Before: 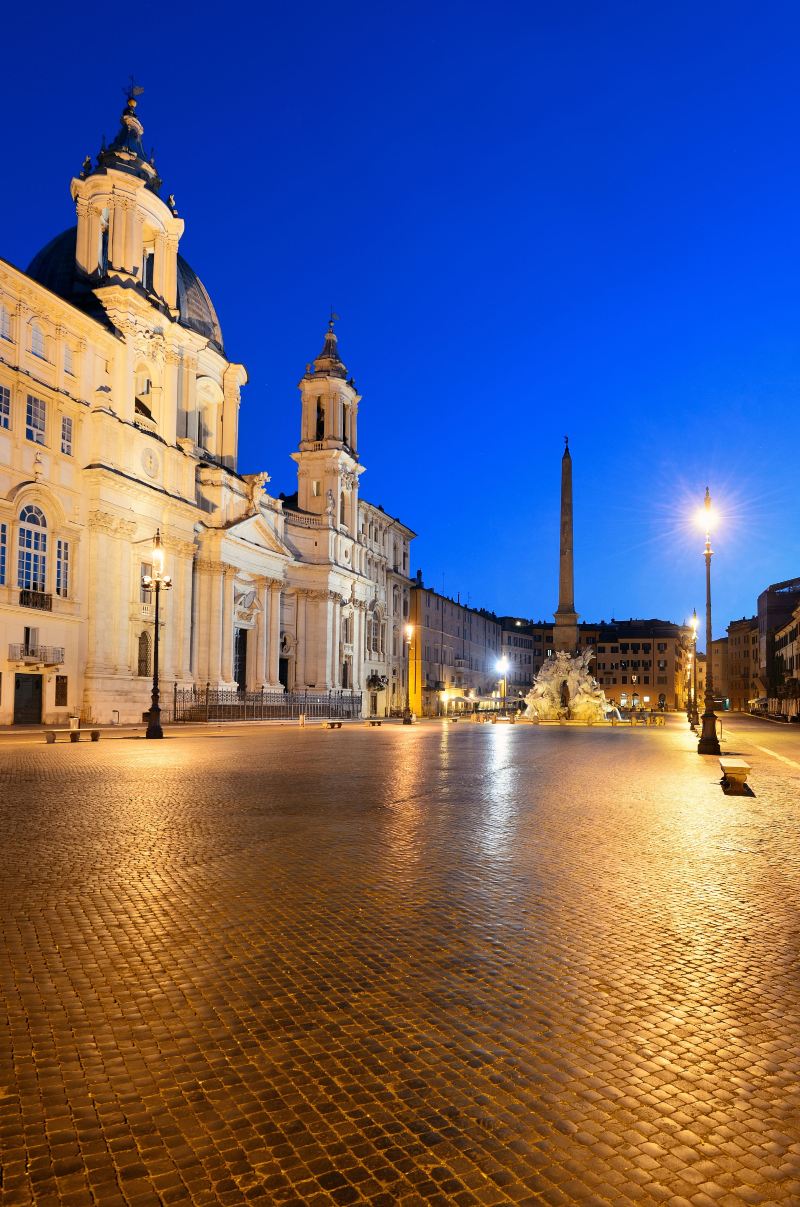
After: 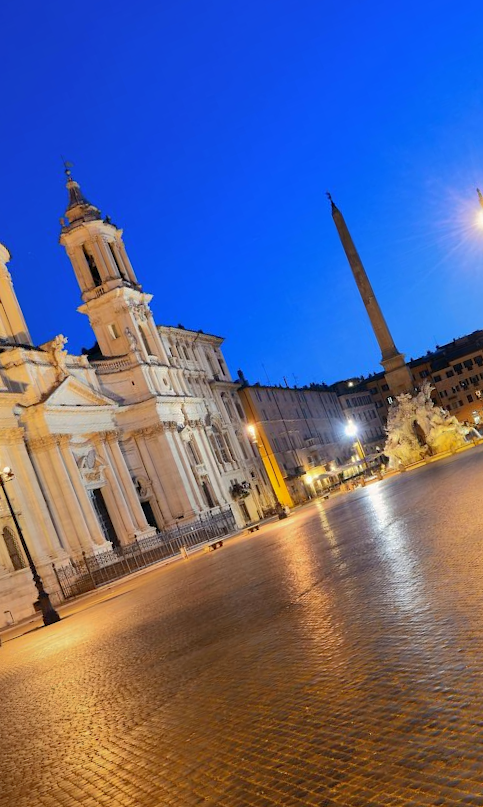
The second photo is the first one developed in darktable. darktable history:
crop and rotate: angle 21.22°, left 6.984%, right 3.708%, bottom 1.12%
exposure: compensate highlight preservation false
shadows and highlights: shadows 39.93, highlights -59.98
